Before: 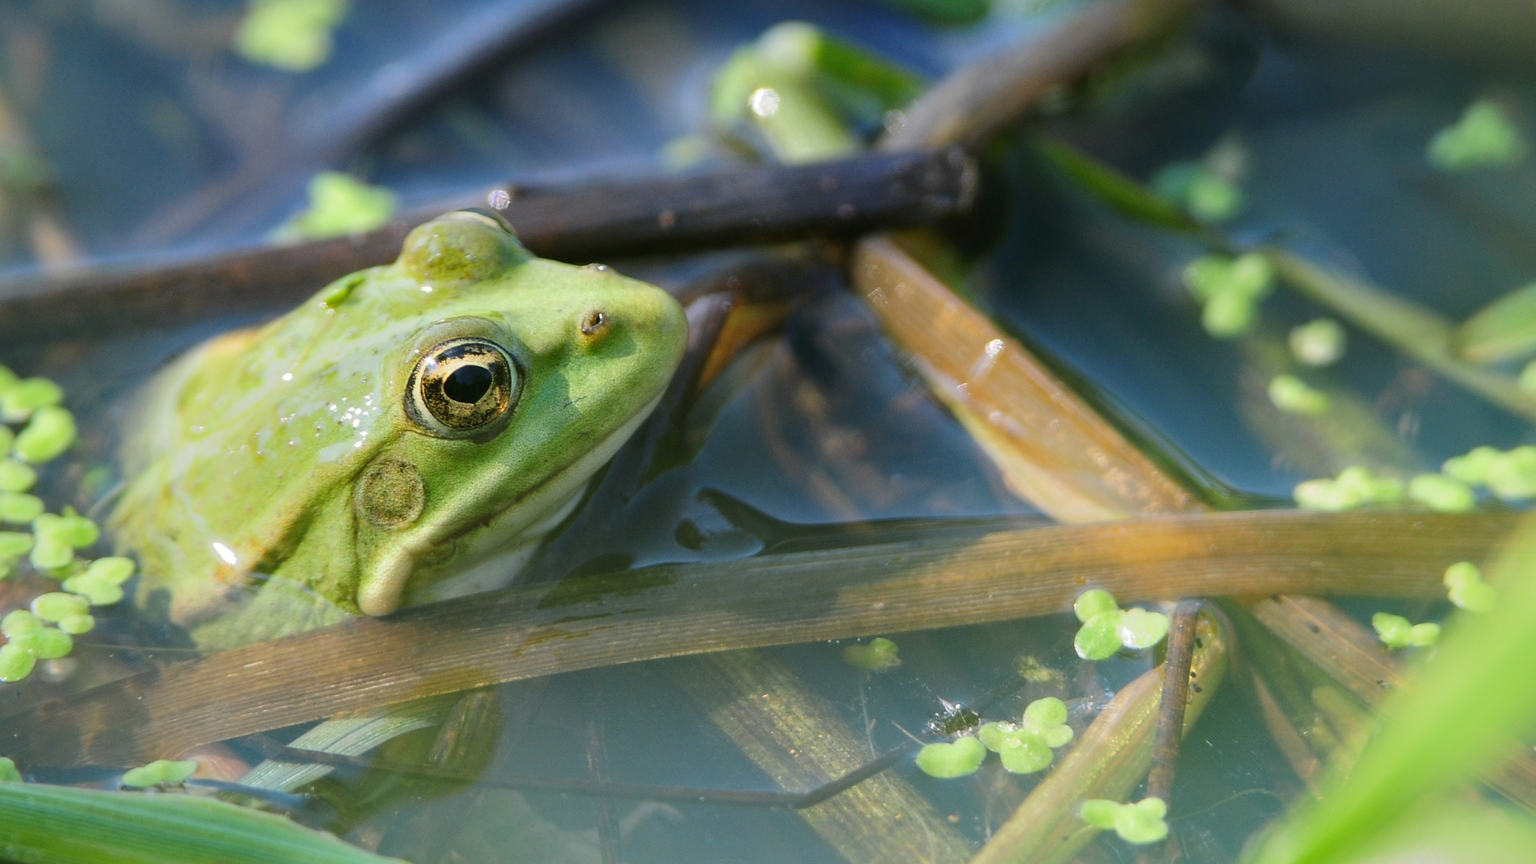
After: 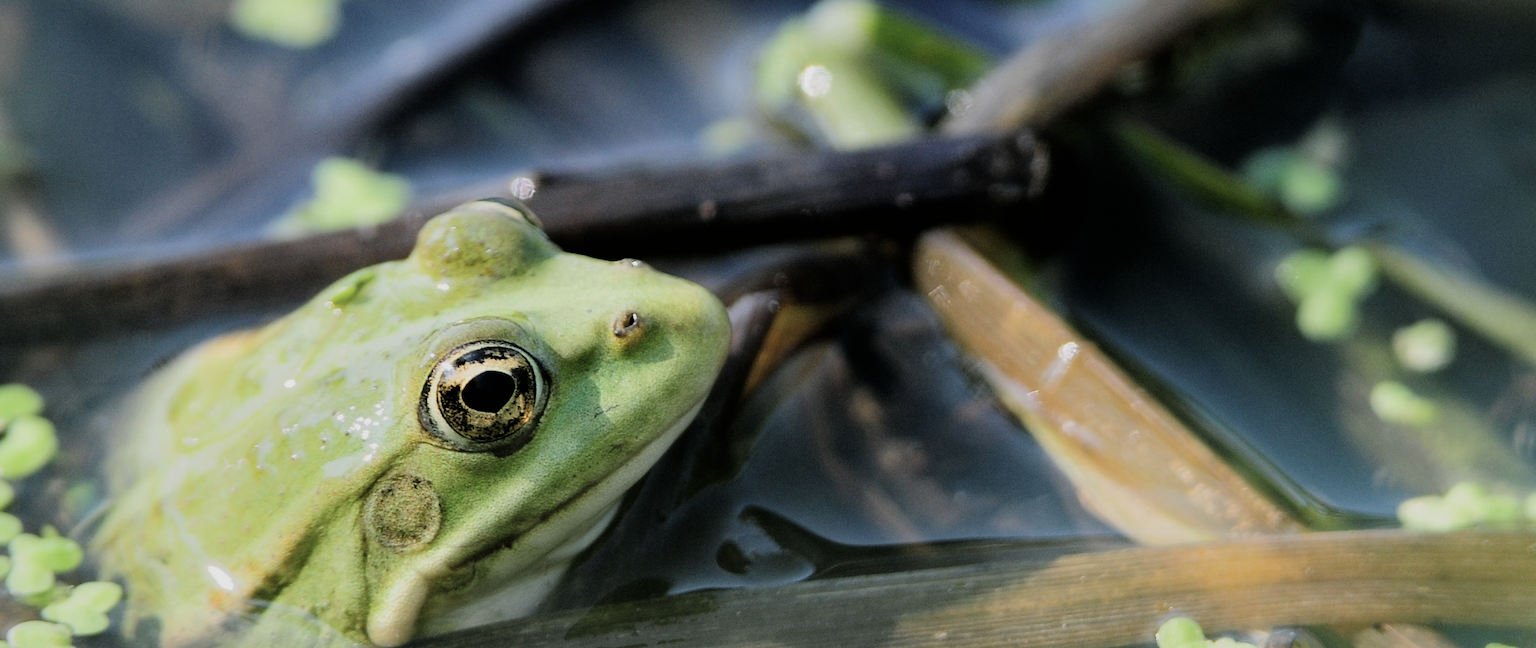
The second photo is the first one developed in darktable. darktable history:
color correction: highlights b* -0.035, saturation 0.772
crop: left 1.596%, top 3.372%, right 7.56%, bottom 28.425%
filmic rgb: black relative exposure -5.09 EV, white relative exposure 3.96 EV, hardness 2.89, contrast 1.3, highlights saturation mix -30.34%
